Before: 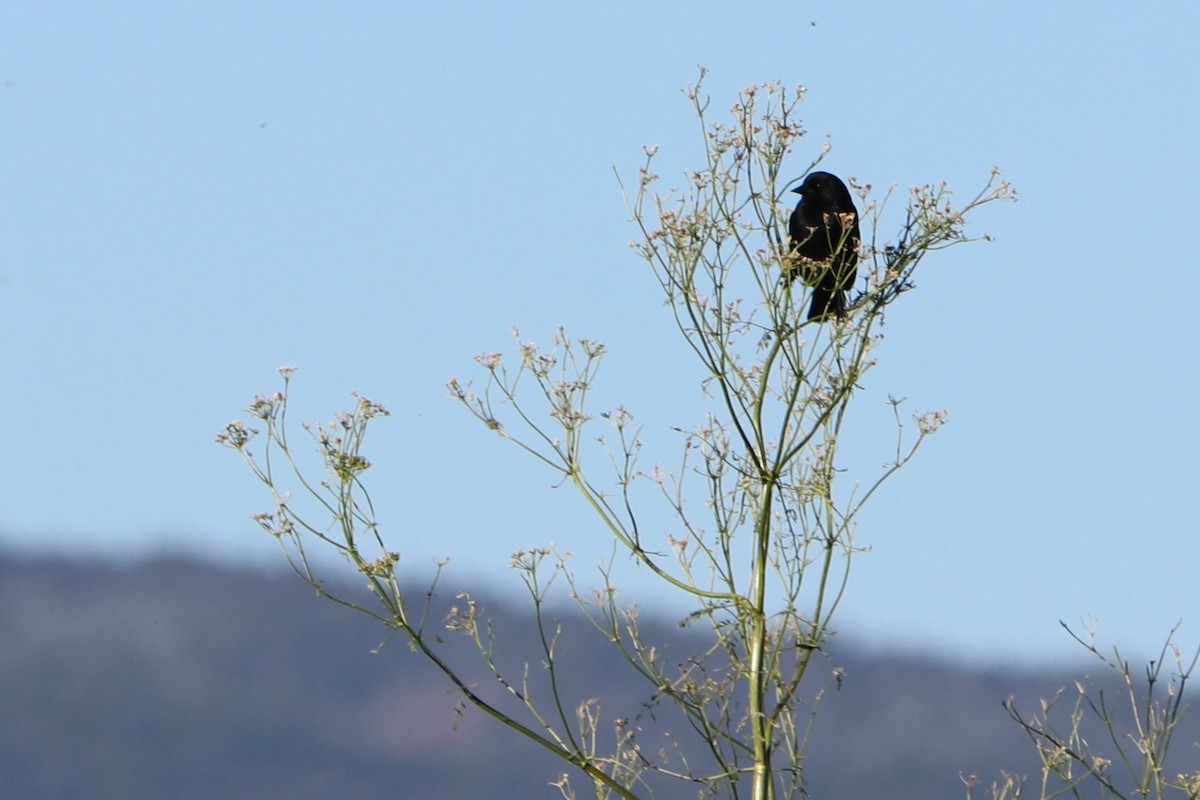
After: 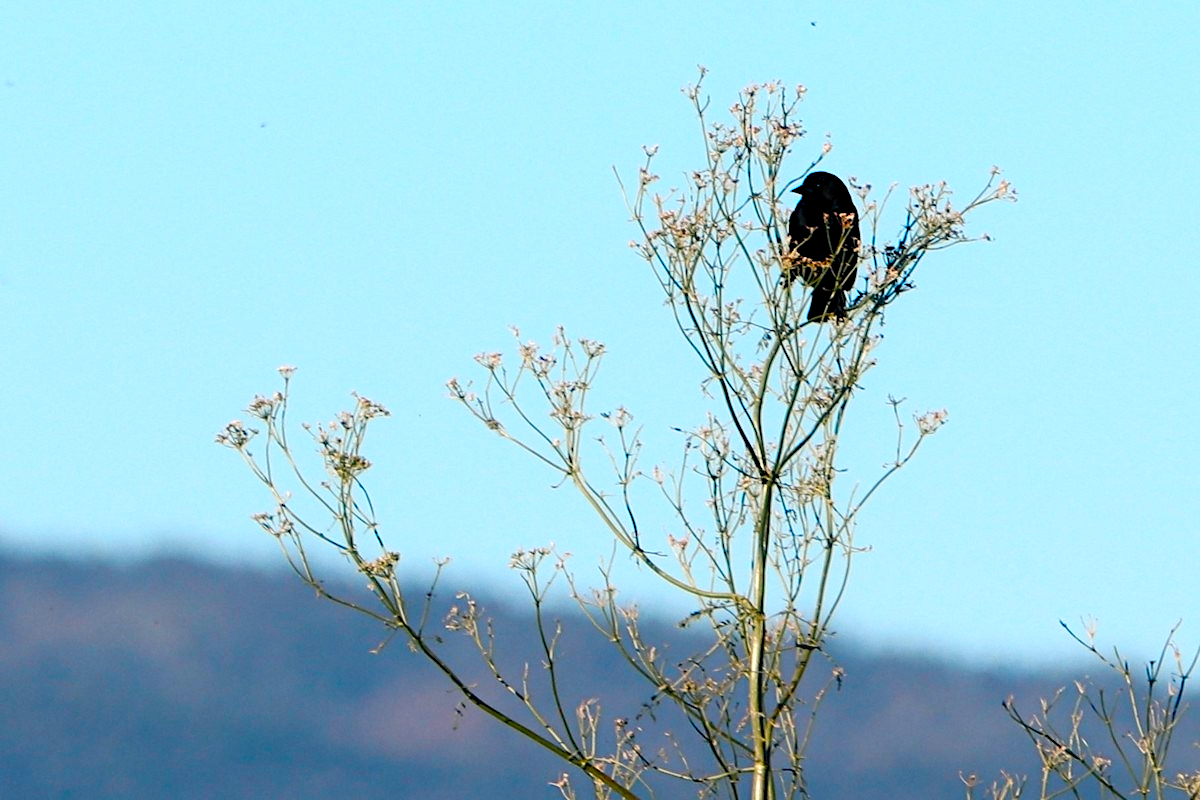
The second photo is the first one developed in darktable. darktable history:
haze removal: strength -0.05
tone equalizer "_builtin_contrast tone curve | soft": -8 EV -0.417 EV, -7 EV -0.389 EV, -6 EV -0.333 EV, -5 EV -0.222 EV, -3 EV 0.222 EV, -2 EV 0.333 EV, -1 EV 0.389 EV, +0 EV 0.417 EV, edges refinement/feathering 500, mask exposure compensation -1.57 EV, preserve details no
diffuse or sharpen "_builtin_sharpen demosaicing | AA filter": edge sensitivity 1, 1st order anisotropy 100%, 2nd order anisotropy 100%, 3rd order anisotropy 100%, 4th order anisotropy 100%, 1st order speed -25%, 2nd order speed -25%, 3rd order speed -25%, 4th order speed -25%
diffuse or sharpen "bloom 10%": radius span 32, 1st order speed 50%, 2nd order speed 50%, 3rd order speed 50%, 4th order speed 50% | blend: blend mode normal, opacity 10%; mask: uniform (no mask)
rgb primaries "creative | pacific": red hue -0.042, red purity 1.1, green hue 0.047, green purity 1.12, blue hue -0.089, blue purity 1.2
contrast equalizer "soft": y [[0.5, 0.488, 0.462, 0.461, 0.491, 0.5], [0.5 ×6], [0.5 ×6], [0 ×6], [0 ×6]]
color equalizer "creative | pacific": saturation › orange 1.03, saturation › yellow 0.883, saturation › green 0.883, saturation › blue 1.08, saturation › magenta 1.05, hue › orange -4.88, hue › green 8.78, brightness › red 1.06, brightness › orange 1.08, brightness › yellow 0.916, brightness › green 0.916, brightness › cyan 1.04, brightness › blue 1.12, brightness › magenta 1.07
color balance rgb "creative | pacific": shadows lift › chroma 1%, shadows lift › hue 240.84°, highlights gain › chroma 2%, highlights gain › hue 73.2°, global offset › luminance -0.5%, perceptual saturation grading › global saturation 20%, perceptual saturation grading › highlights -25%, perceptual saturation grading › shadows 50%, global vibrance 25.26%
